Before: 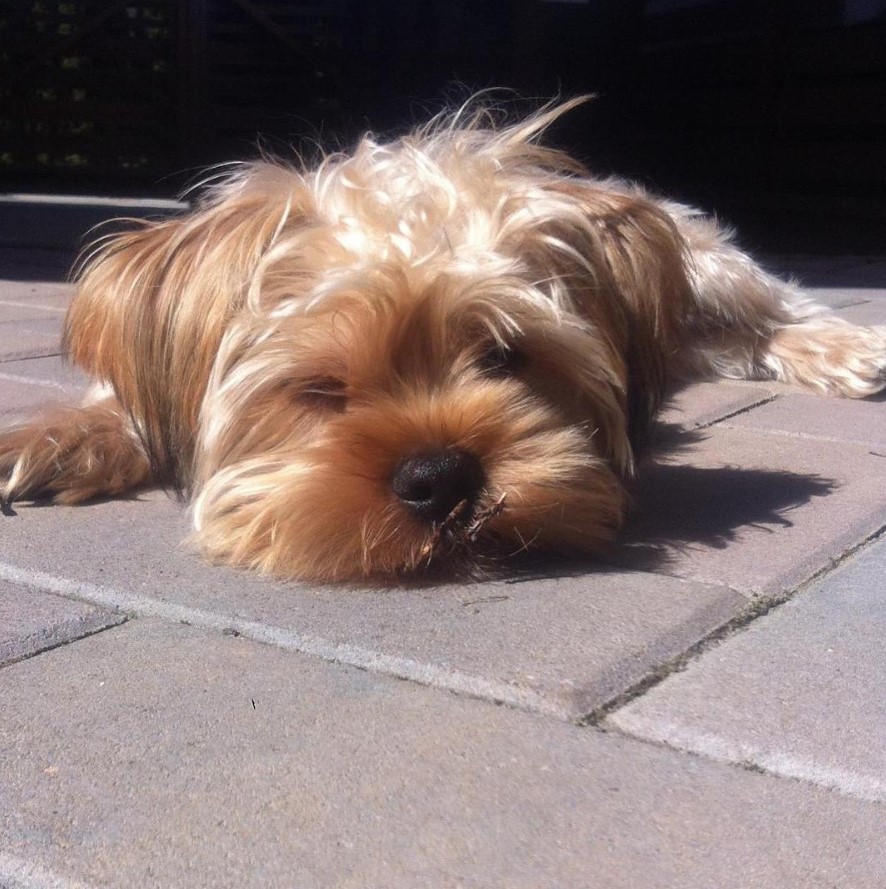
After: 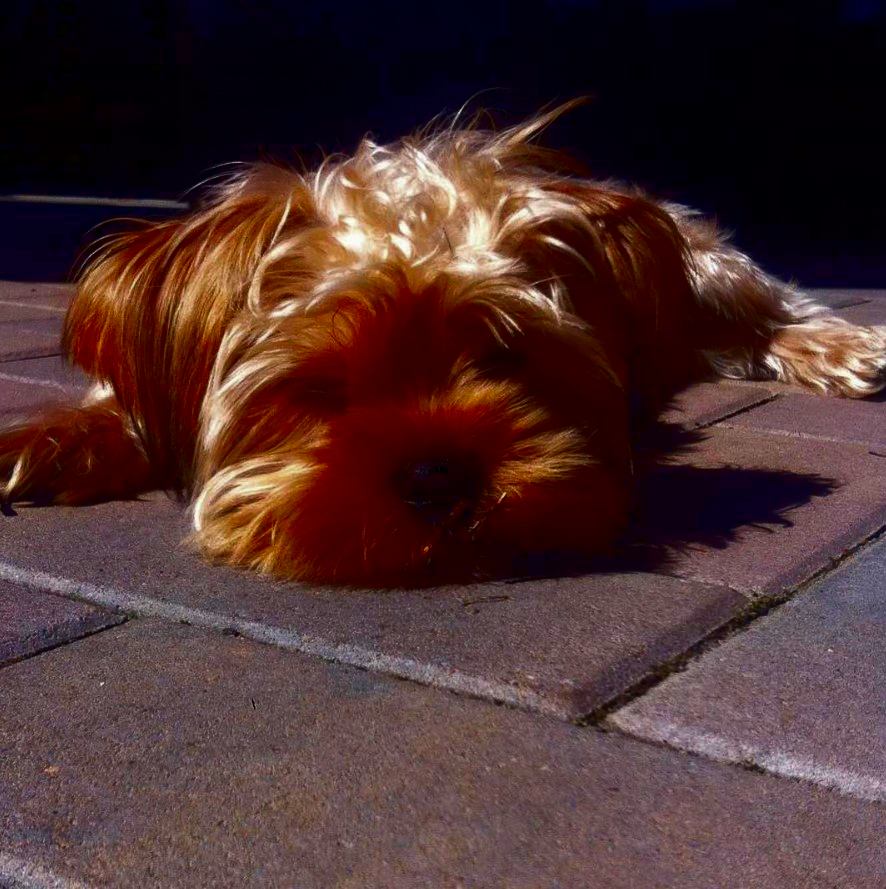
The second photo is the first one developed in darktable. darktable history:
contrast brightness saturation: brightness -0.98, saturation 0.985
